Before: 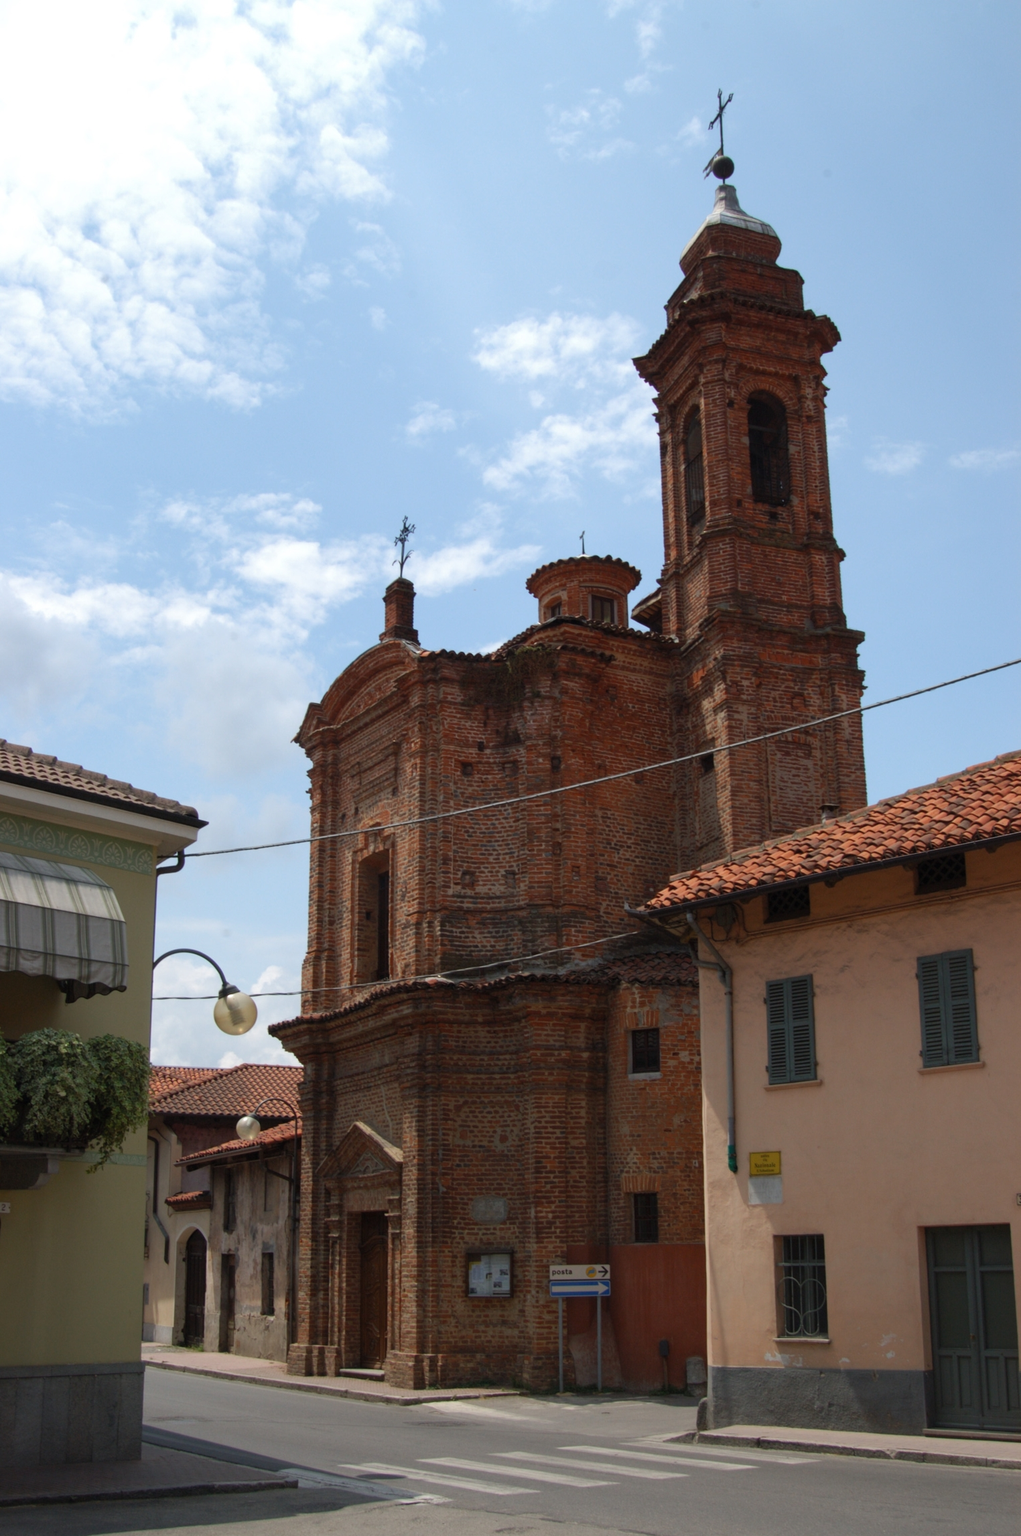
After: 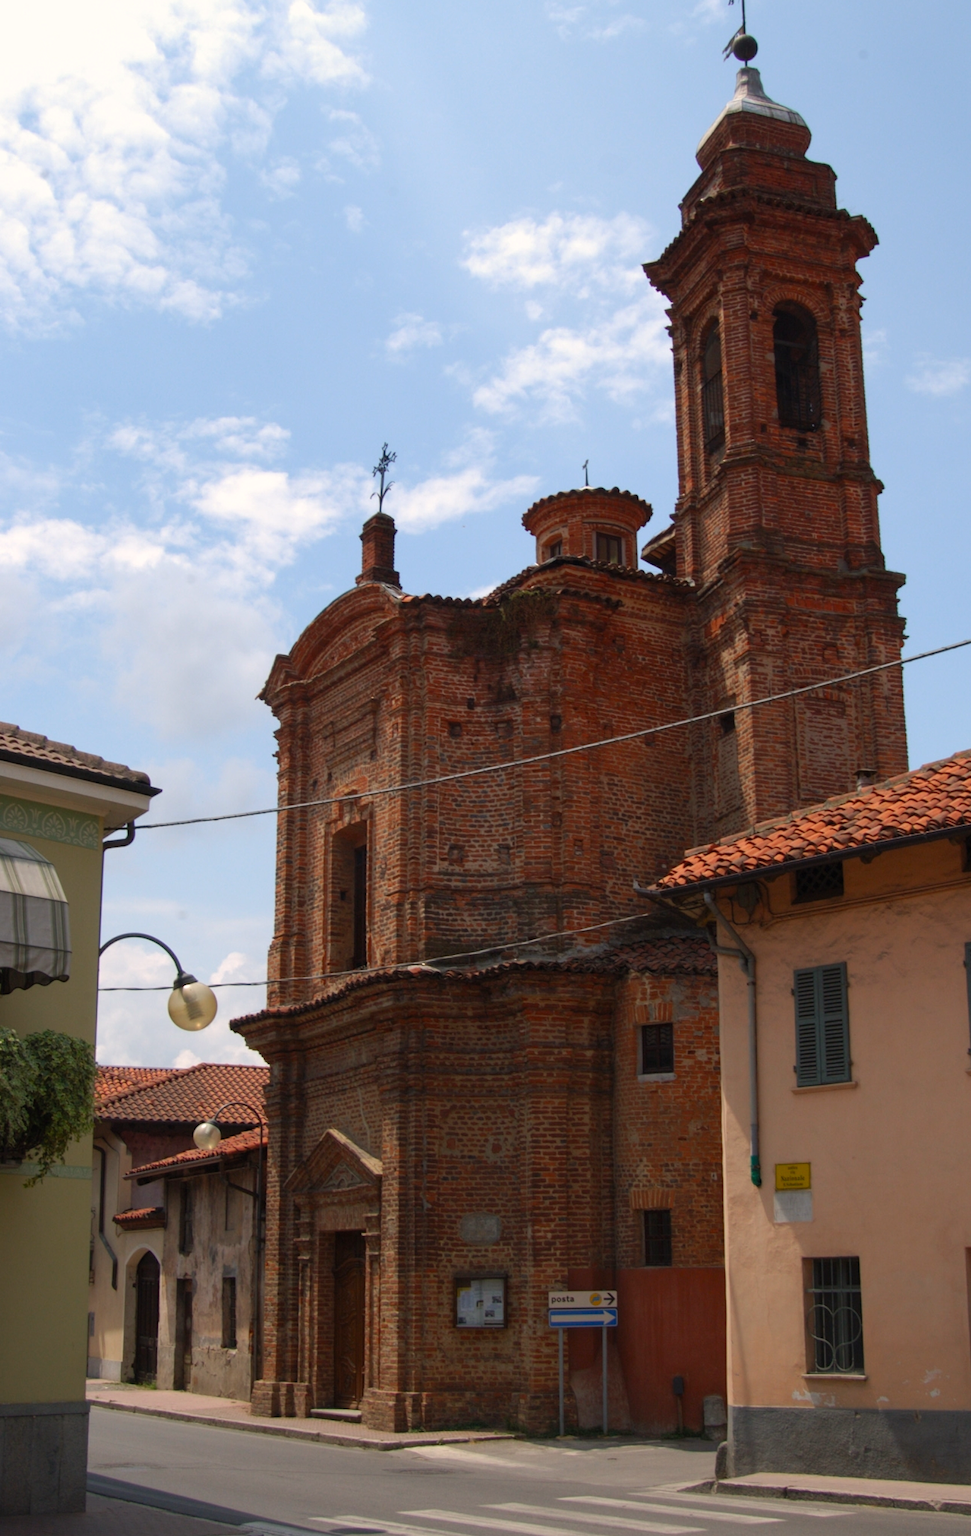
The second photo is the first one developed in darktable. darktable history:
crop: left 6.446%, top 8.188%, right 9.538%, bottom 3.548%
color correction: highlights a* 3.22, highlights b* 1.93, saturation 1.19
white balance: red 1.009, blue 0.985
